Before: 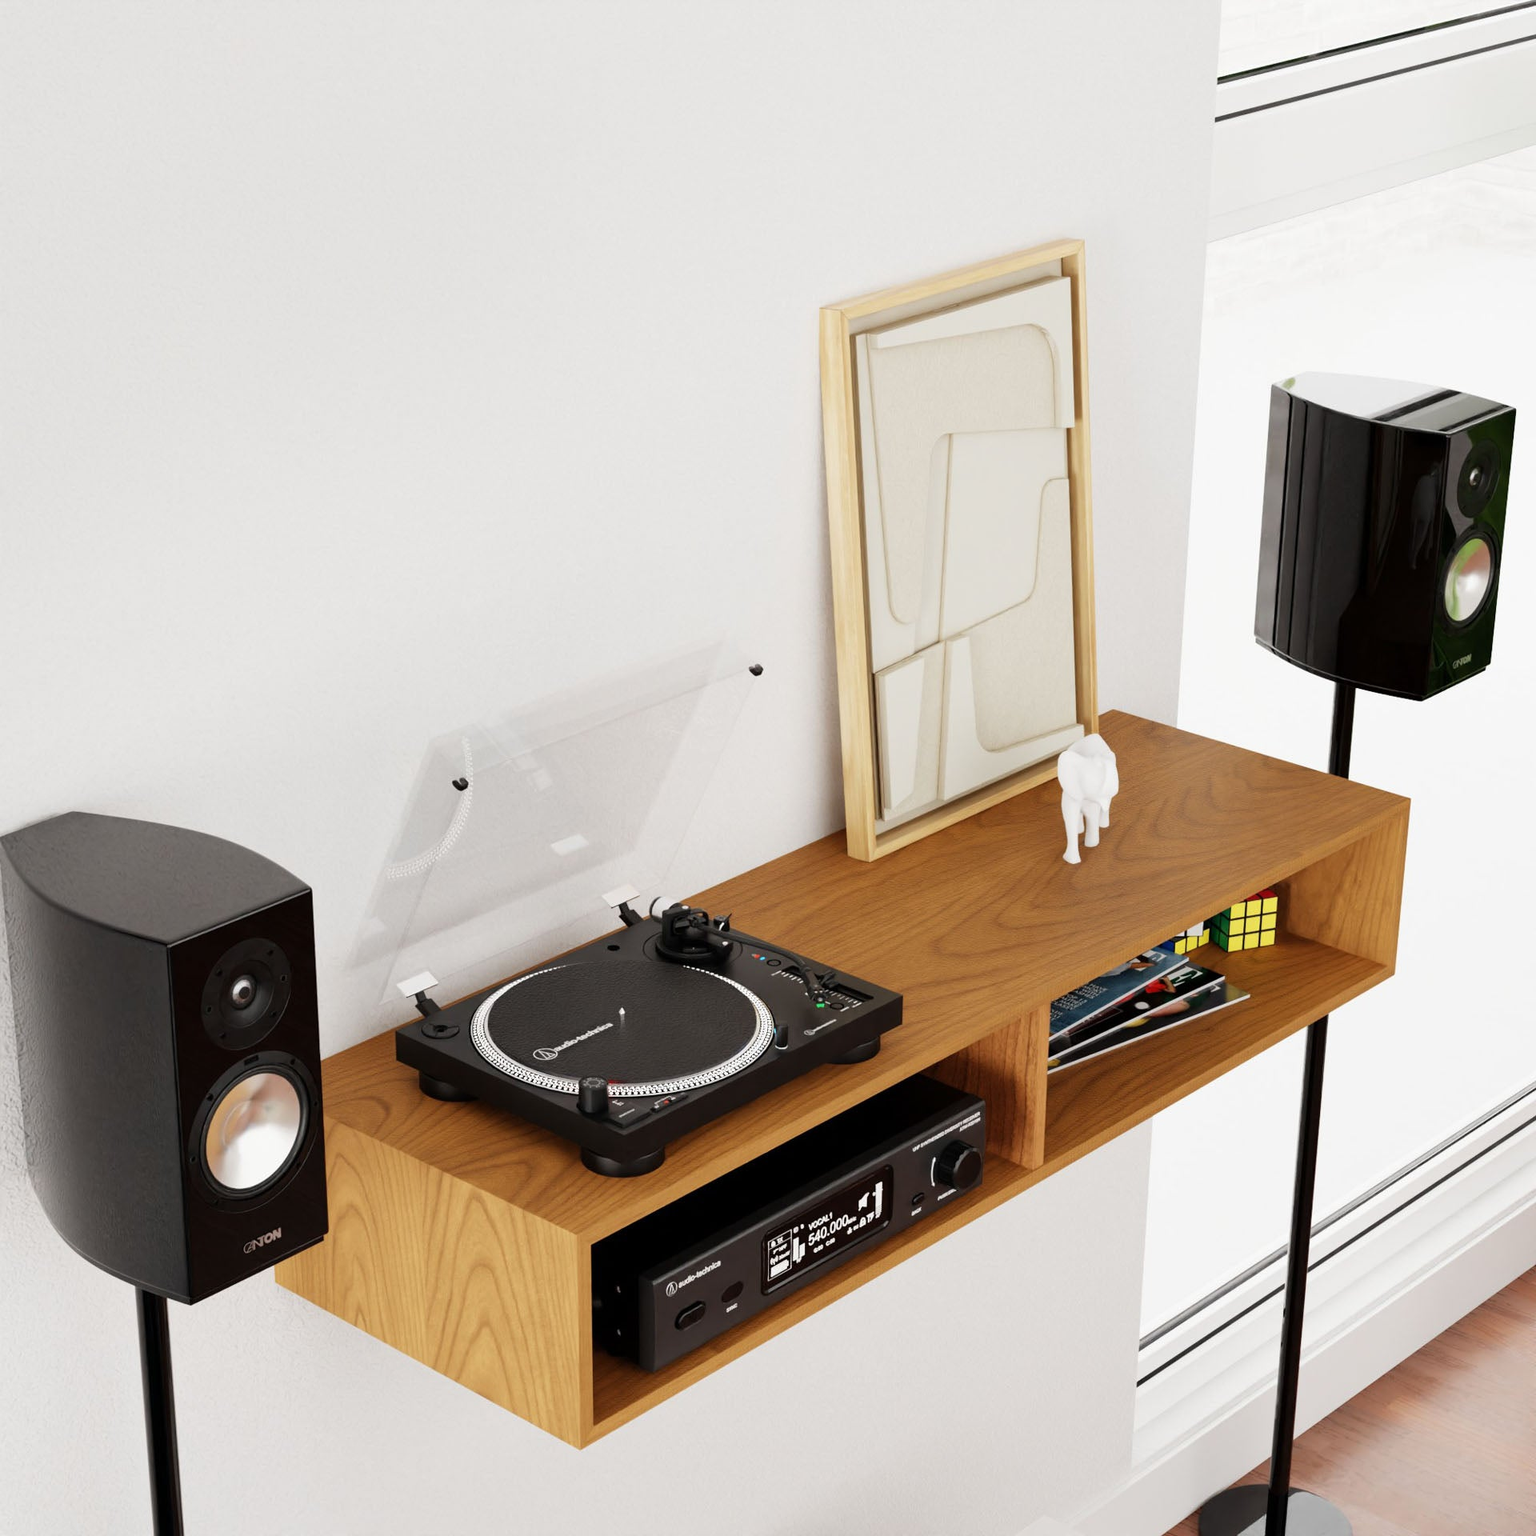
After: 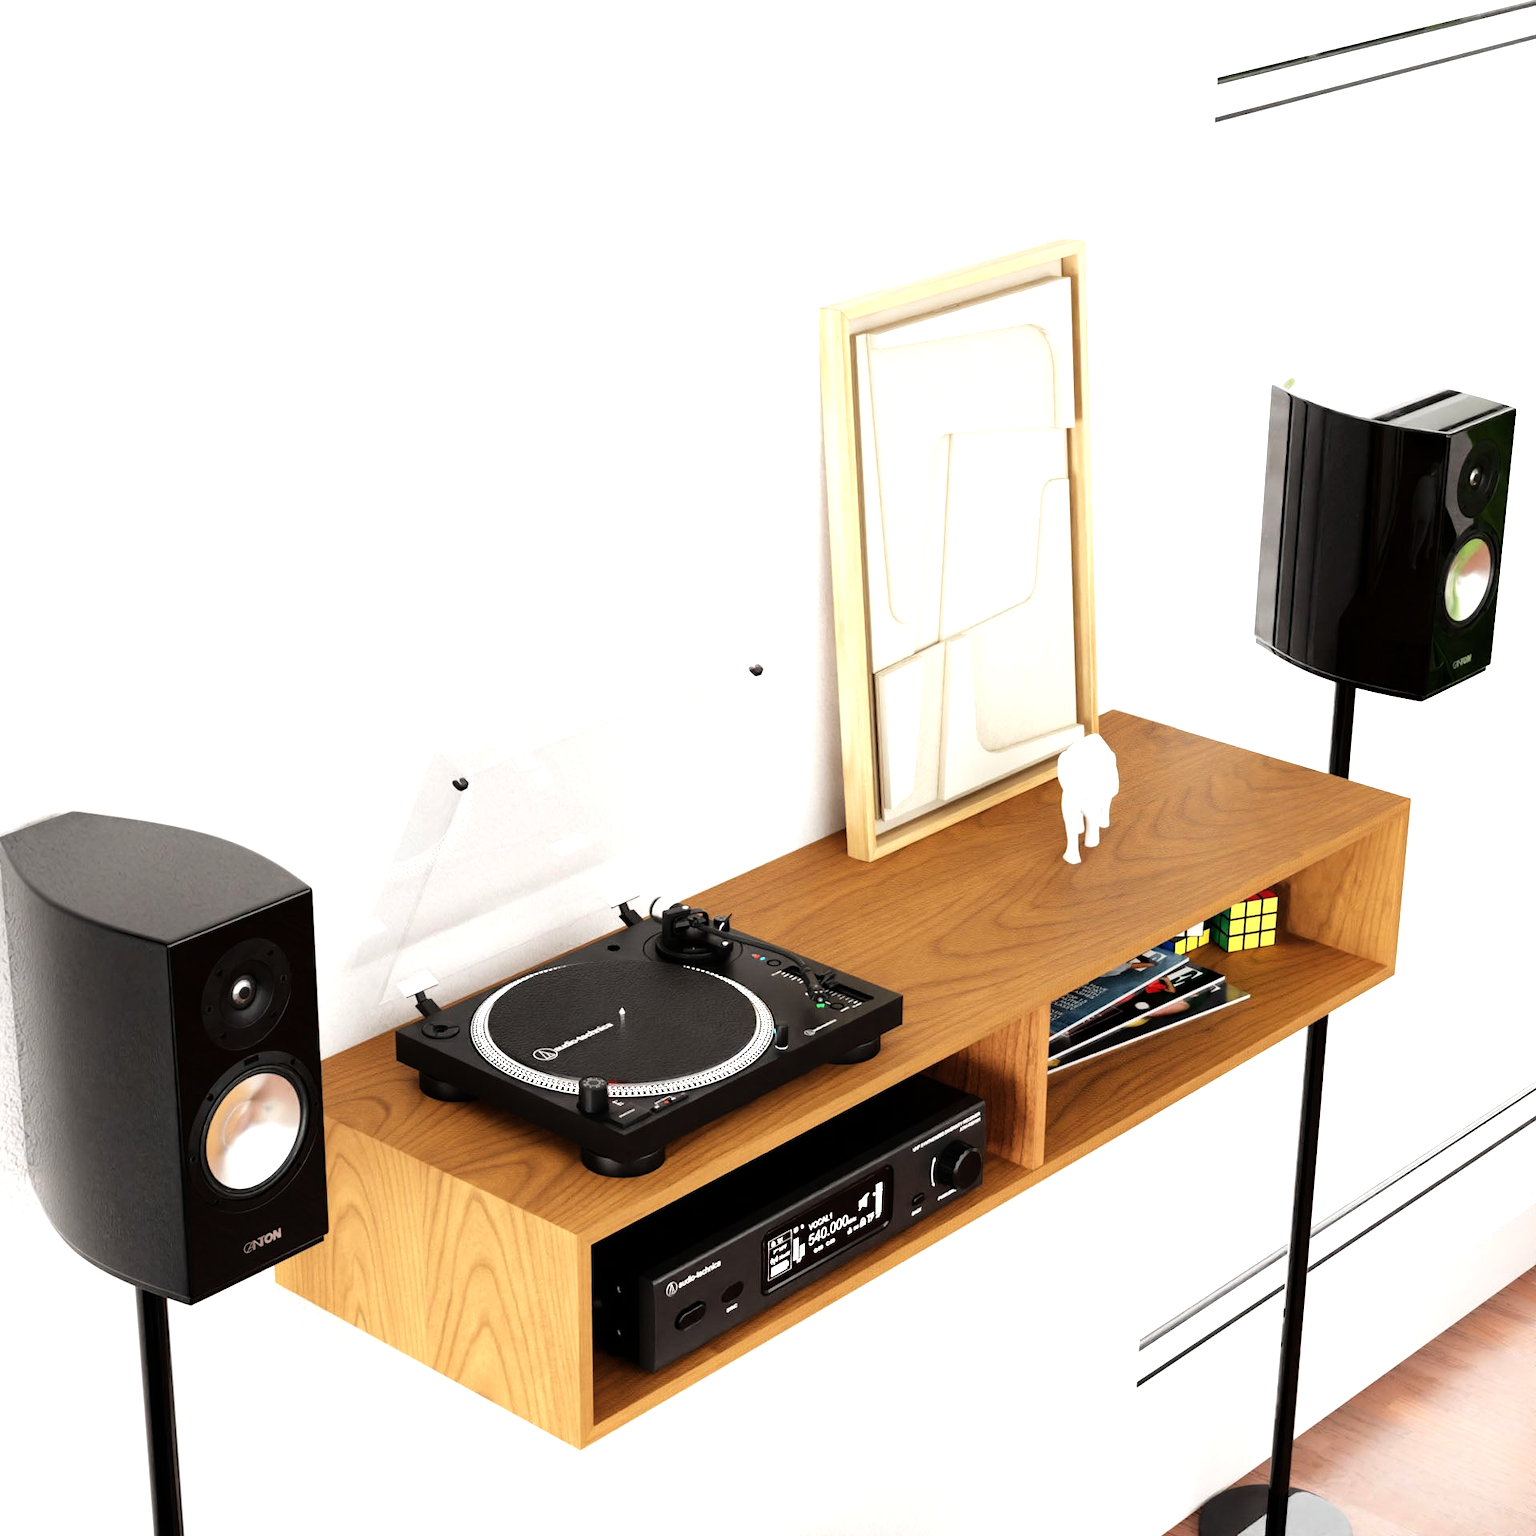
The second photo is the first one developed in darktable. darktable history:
tone equalizer: -8 EV -0.785 EV, -7 EV -0.719 EV, -6 EV -0.621 EV, -5 EV -0.416 EV, -3 EV 0.399 EV, -2 EV 0.6 EV, -1 EV 0.675 EV, +0 EV 0.766 EV, mask exposure compensation -0.508 EV
